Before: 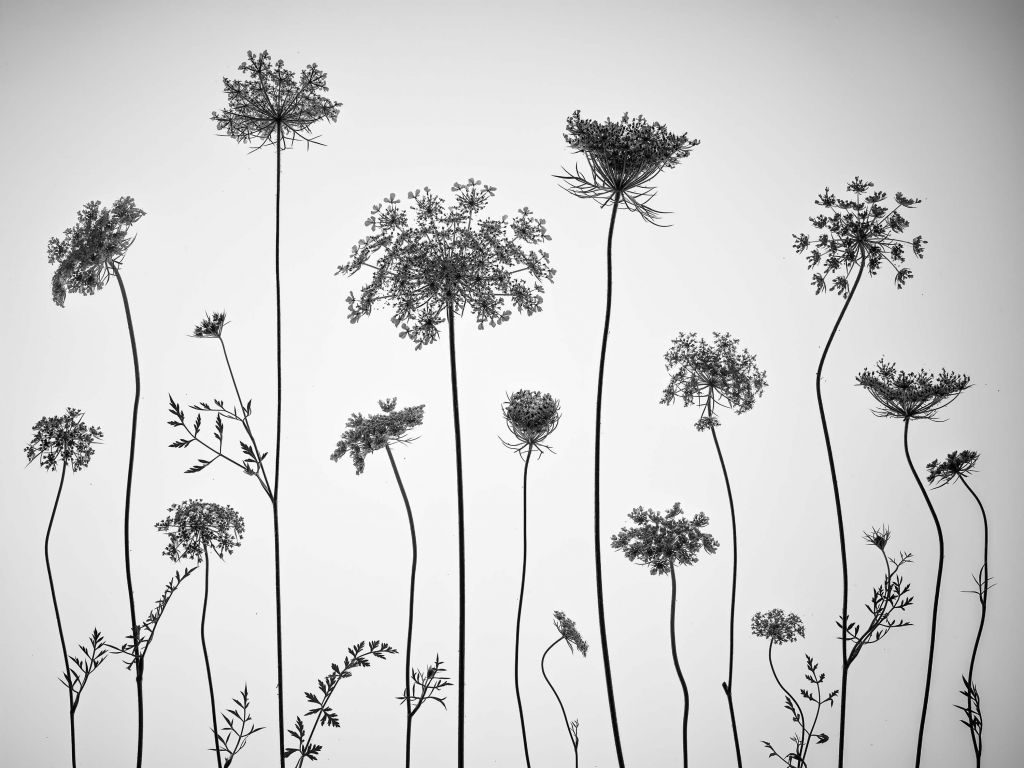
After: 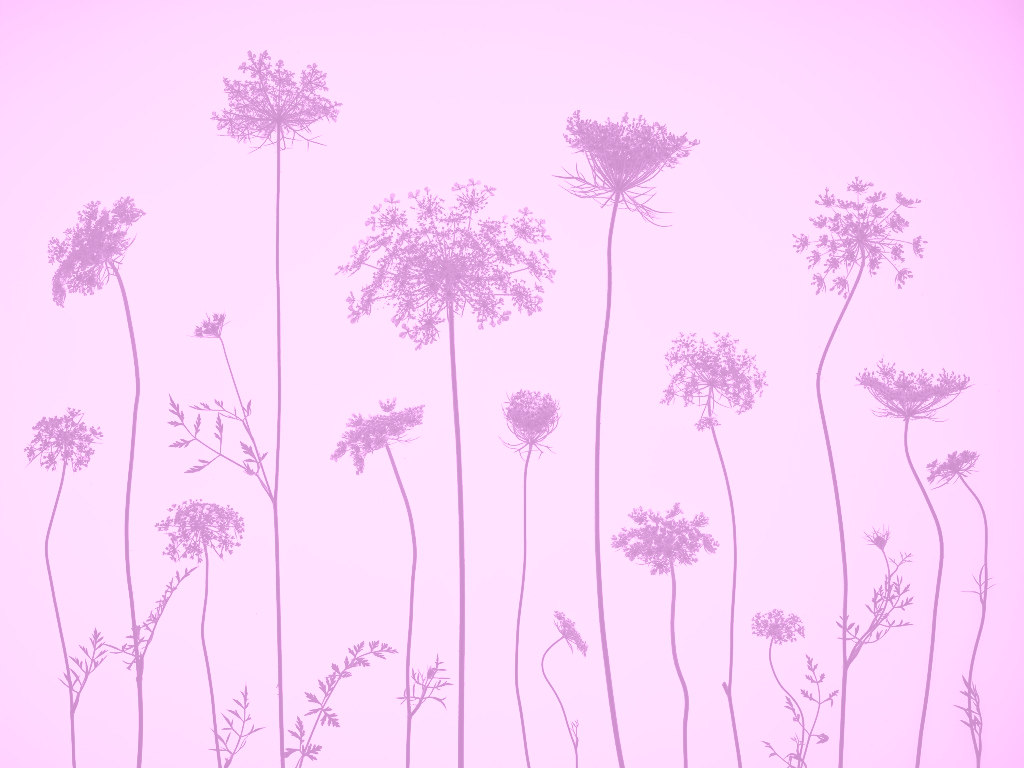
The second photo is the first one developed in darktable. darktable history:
white balance: red 0.926, green 1.003, blue 1.133
contrast brightness saturation: contrast 0.23, brightness 0.1, saturation 0.29
color balance rgb: linear chroma grading › global chroma 1.5%, linear chroma grading › mid-tones -1%, perceptual saturation grading › global saturation -3%, perceptual saturation grading › shadows -2%
colorize: hue 331.2°, saturation 69%, source mix 30.28%, lightness 69.02%, version 1
shadows and highlights: radius 337.17, shadows 29.01, soften with gaussian
